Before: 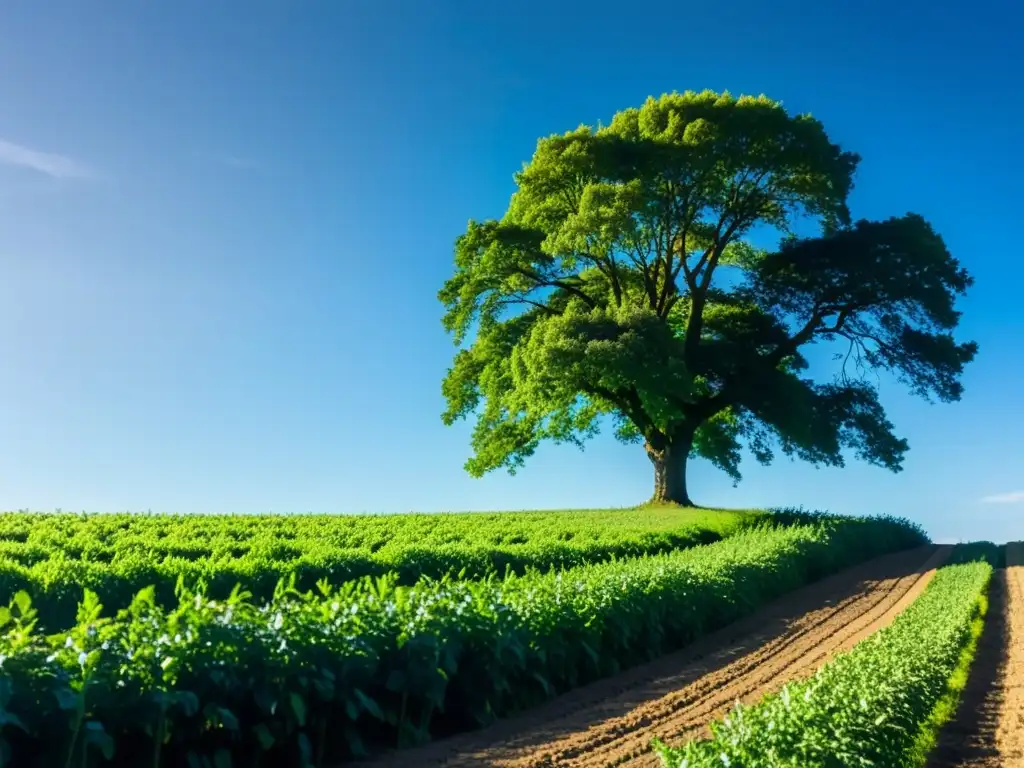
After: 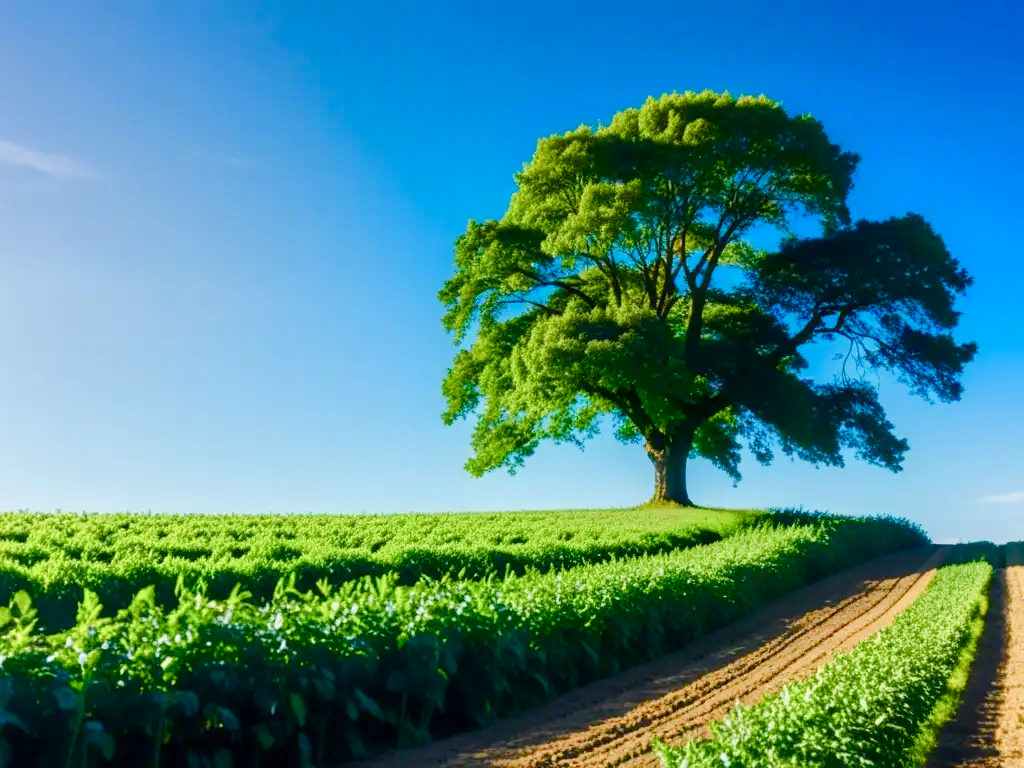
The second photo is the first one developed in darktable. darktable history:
color balance rgb: linear chroma grading › global chroma 14.457%, perceptual saturation grading › global saturation 20%, perceptual saturation grading › highlights -50.197%, perceptual saturation grading › shadows 30.125%, perceptual brilliance grading › mid-tones 10.564%, perceptual brilliance grading › shadows 15.478%
